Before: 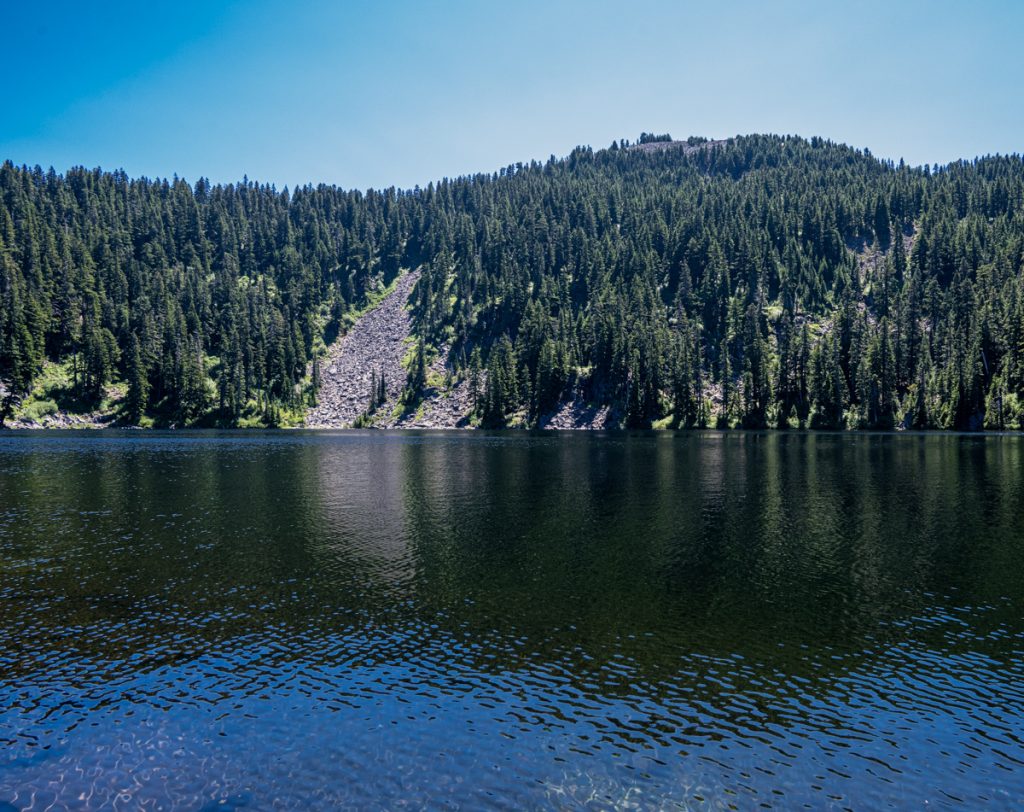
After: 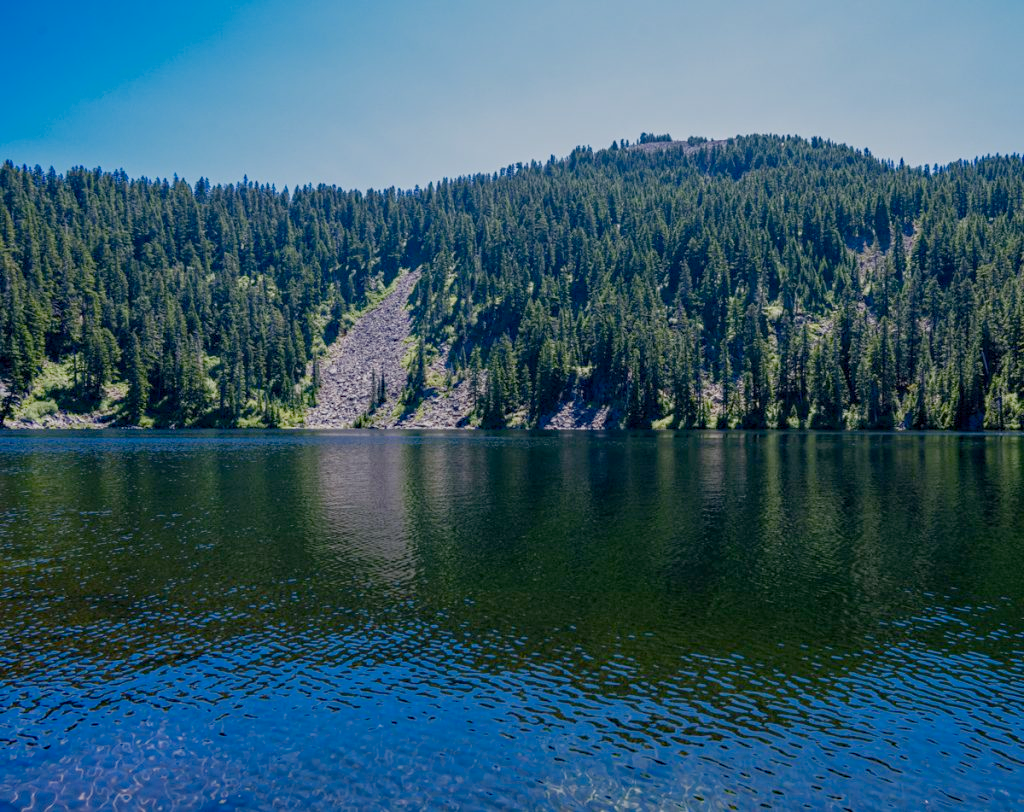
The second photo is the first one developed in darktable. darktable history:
color balance rgb: shadows lift › chroma 1%, shadows lift › hue 113°, highlights gain › chroma 0.2%, highlights gain › hue 333°, perceptual saturation grading › global saturation 20%, perceptual saturation grading › highlights -50%, perceptual saturation grading › shadows 25%, contrast -20%
haze removal: compatibility mode true, adaptive false
